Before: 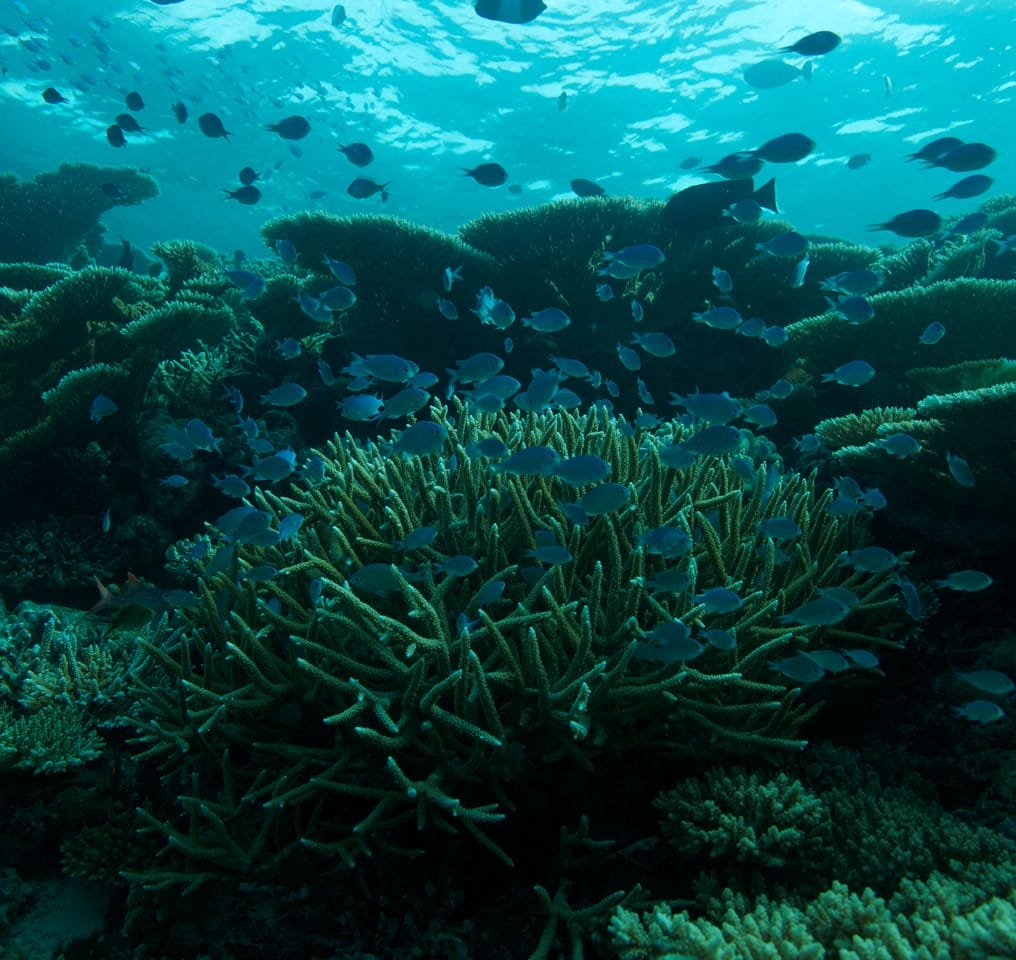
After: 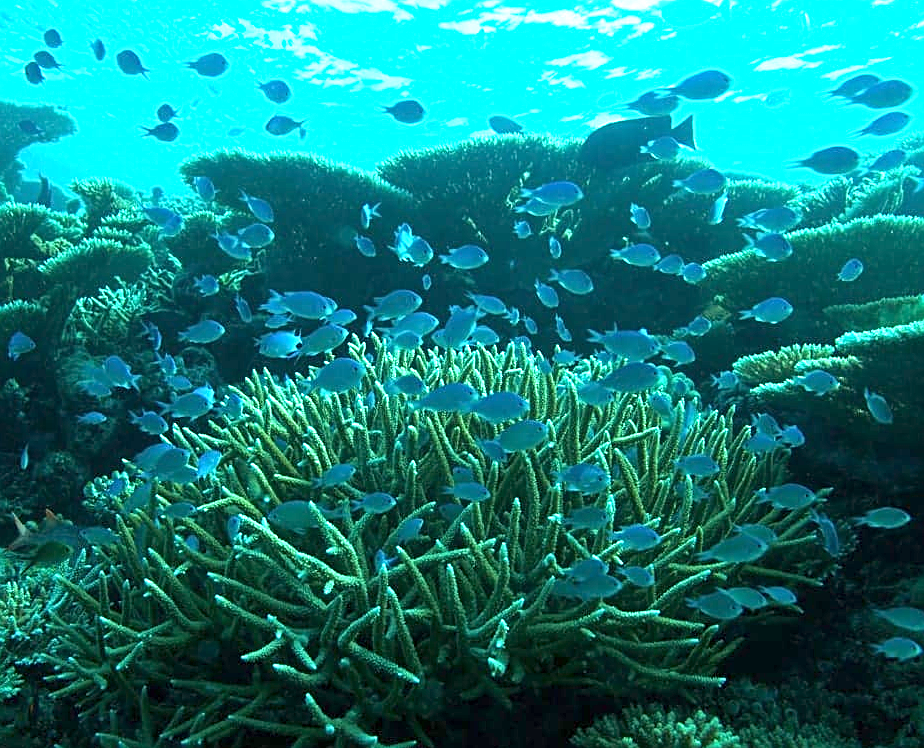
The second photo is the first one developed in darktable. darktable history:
sharpen: on, module defaults
crop: left 8.155%, top 6.611%, bottom 15.385%
exposure: exposure 2 EV, compensate exposure bias true, compensate highlight preservation false
